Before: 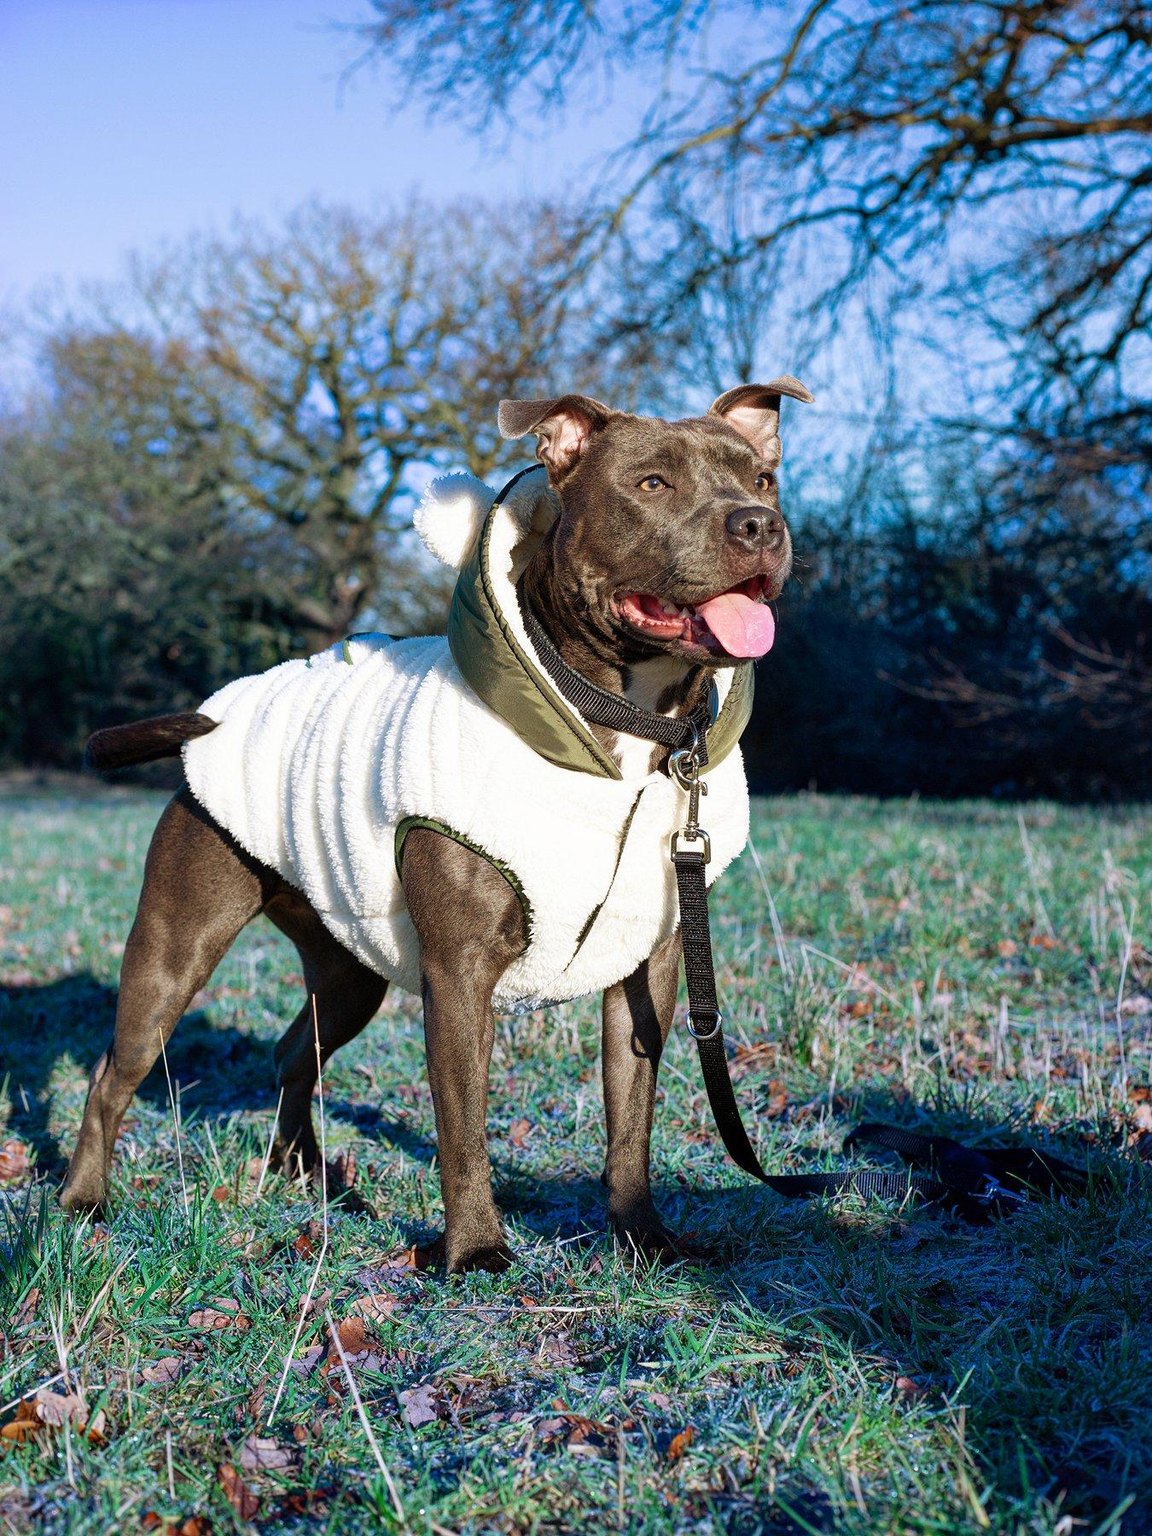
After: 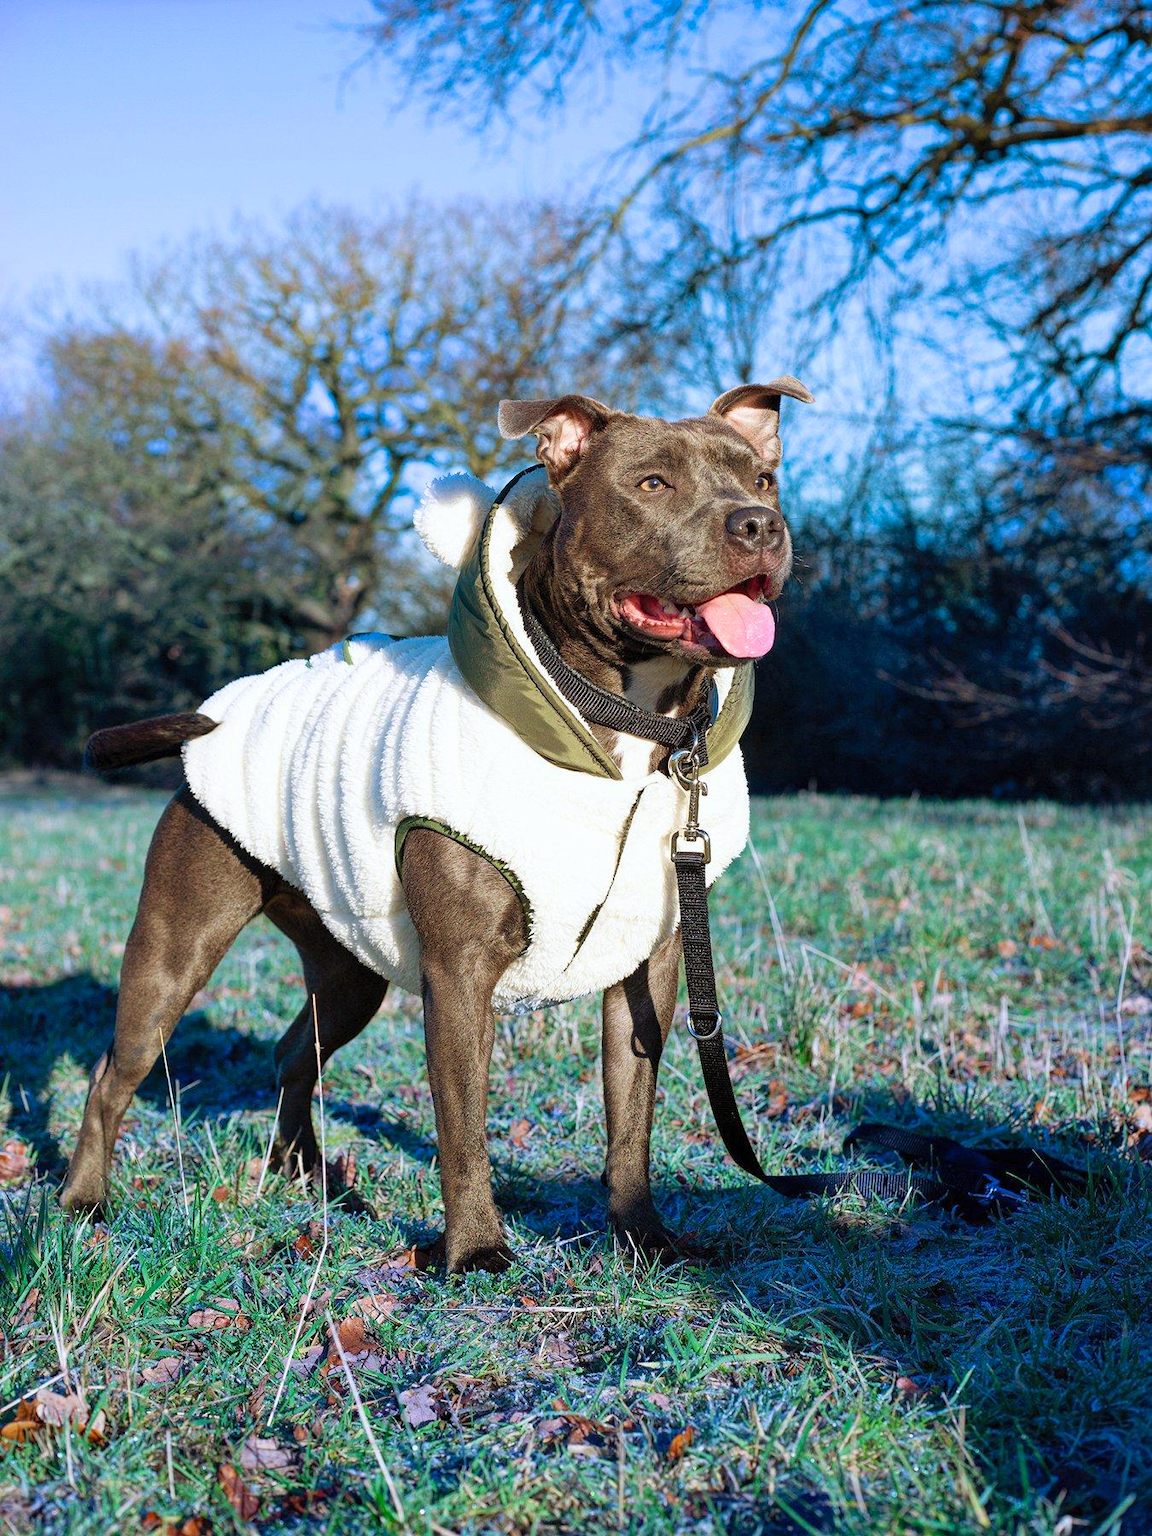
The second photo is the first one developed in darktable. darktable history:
white balance: red 0.986, blue 1.01
contrast brightness saturation: contrast 0.03, brightness 0.06, saturation 0.13
